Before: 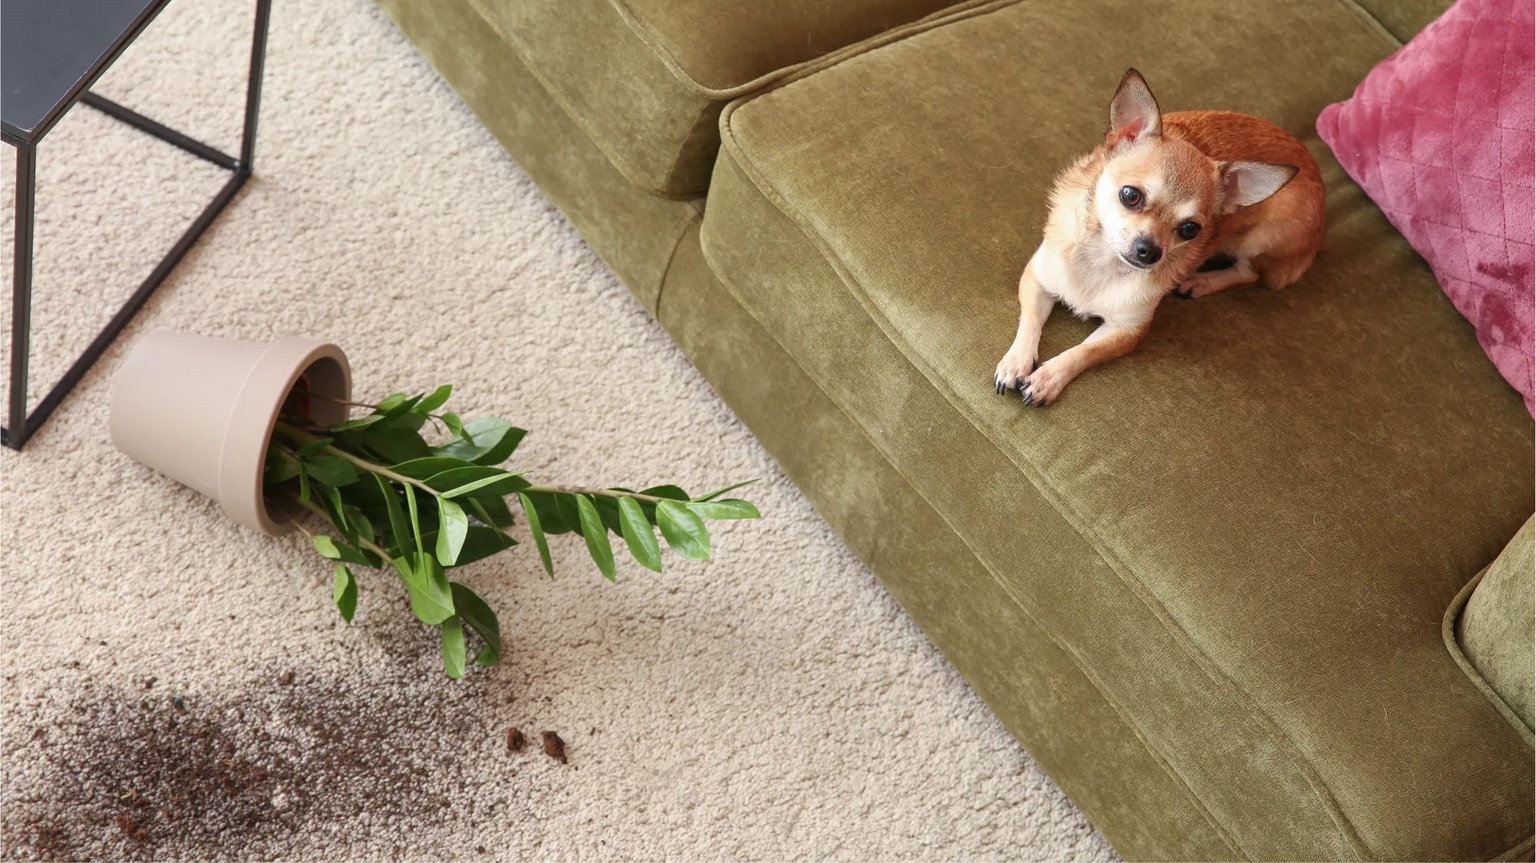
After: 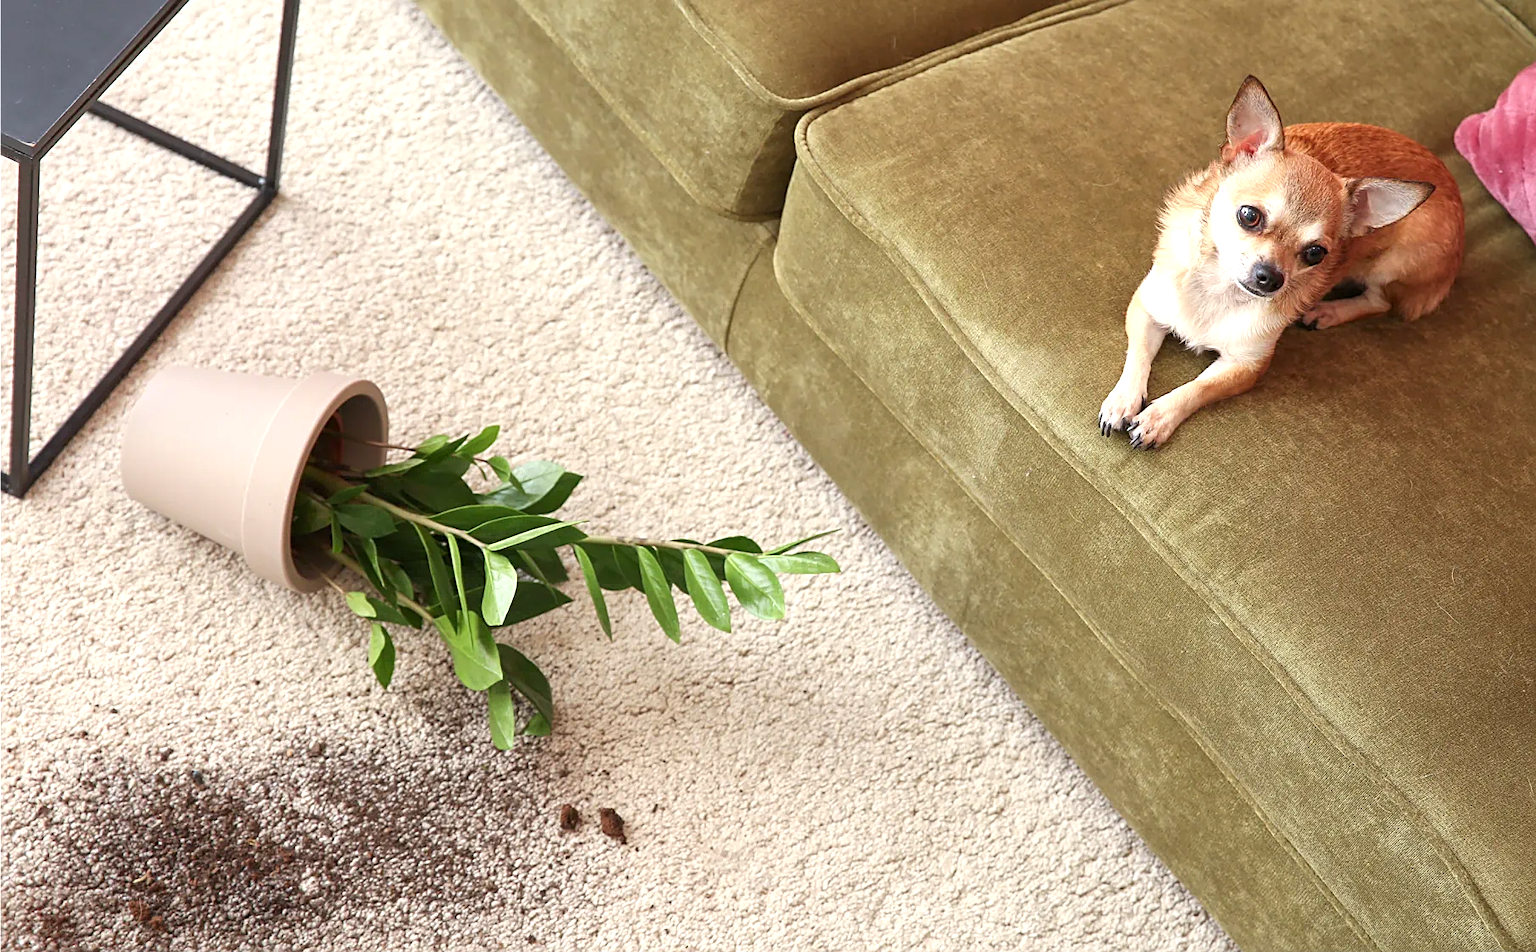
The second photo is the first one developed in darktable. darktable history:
exposure: black level correction 0.001, exposure 0.498 EV, compensate exposure bias true, compensate highlight preservation false
sharpen: on, module defaults
crop: right 9.485%, bottom 0.027%
